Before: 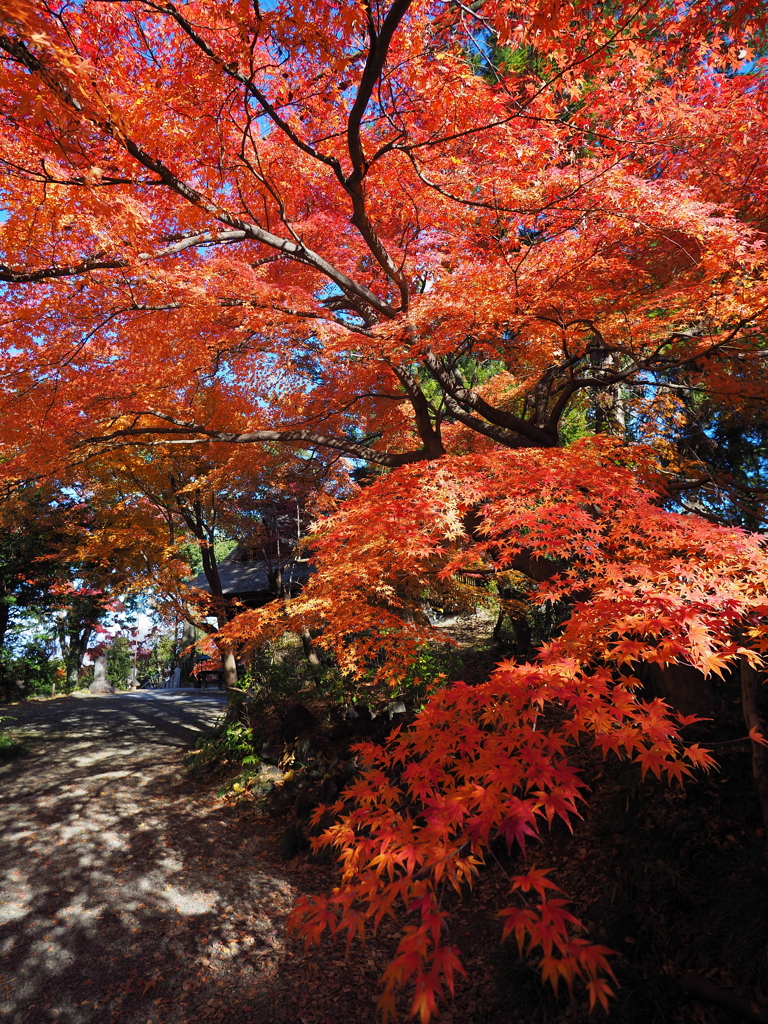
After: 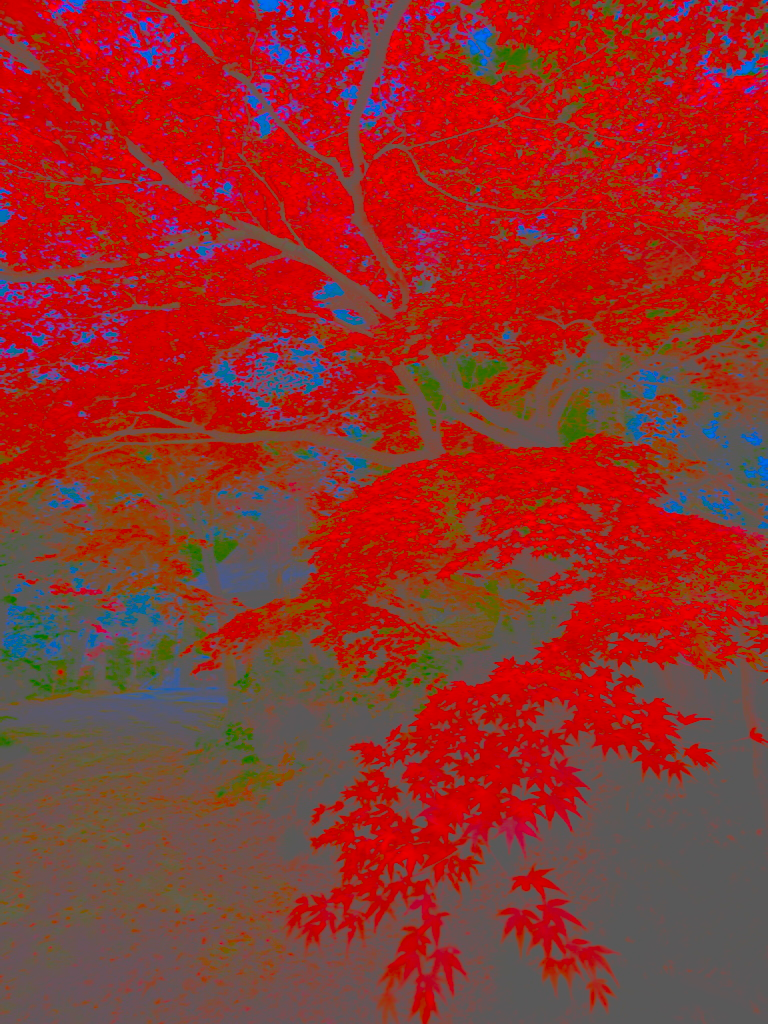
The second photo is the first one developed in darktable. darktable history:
contrast brightness saturation: contrast -0.974, brightness -0.179, saturation 0.744
